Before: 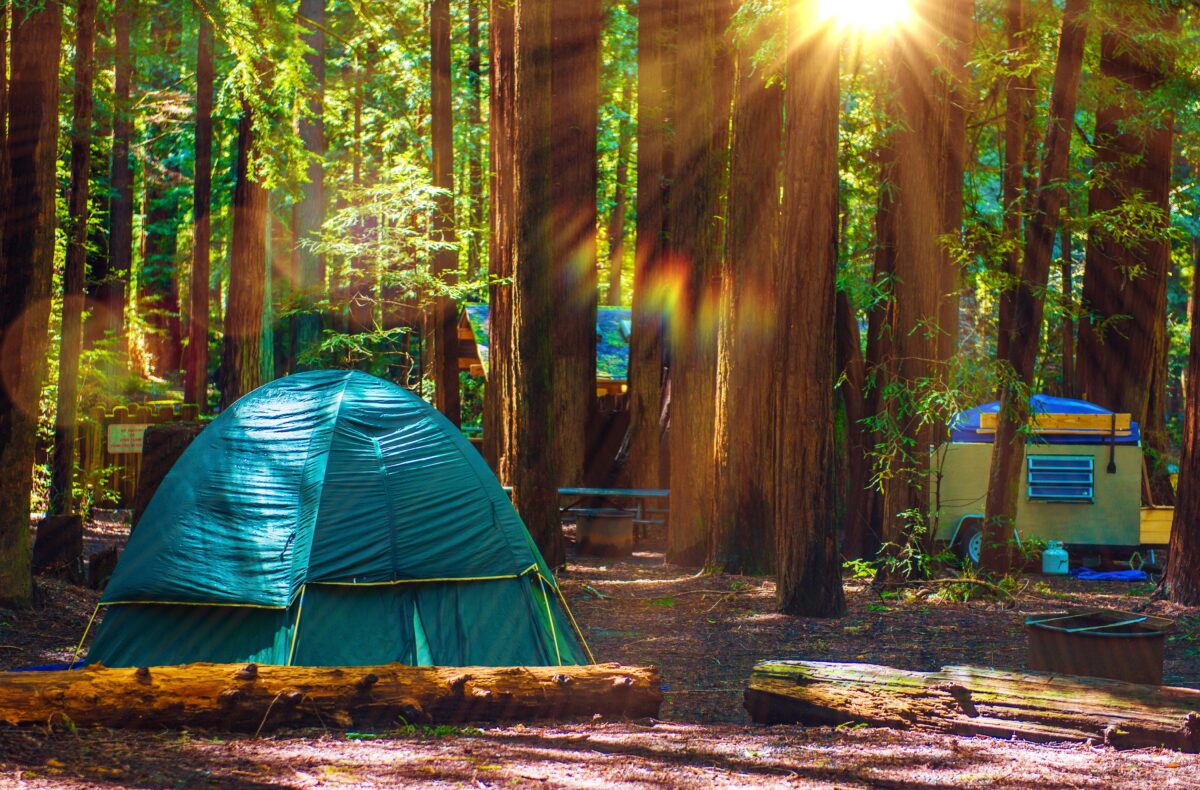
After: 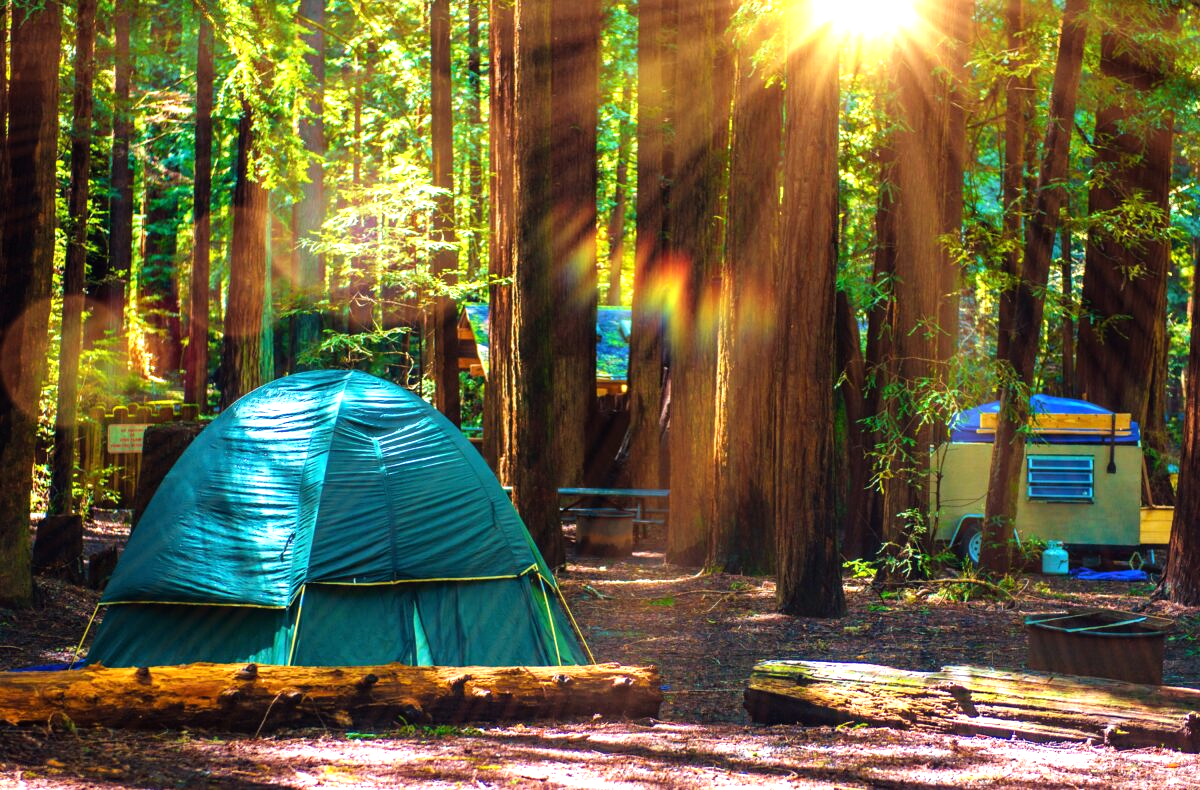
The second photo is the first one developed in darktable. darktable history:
tone equalizer: -8 EV -0.721 EV, -7 EV -0.702 EV, -6 EV -0.572 EV, -5 EV -0.412 EV, -3 EV 0.384 EV, -2 EV 0.6 EV, -1 EV 0.688 EV, +0 EV 0.778 EV
